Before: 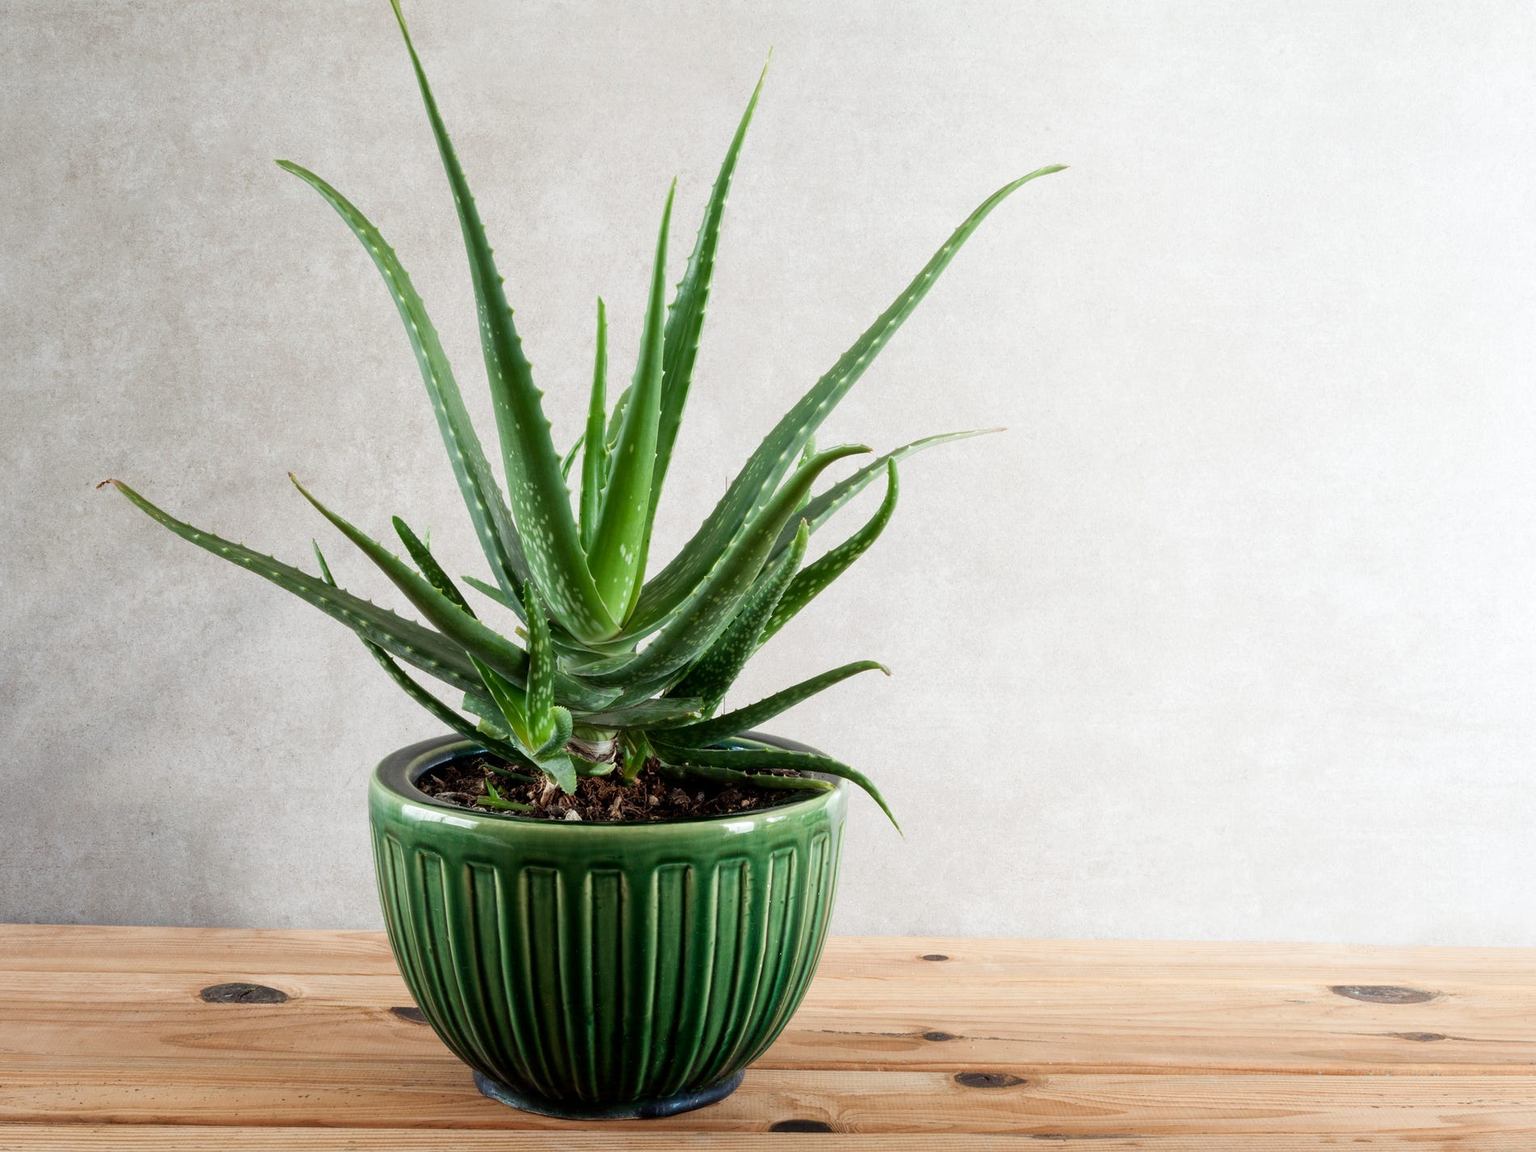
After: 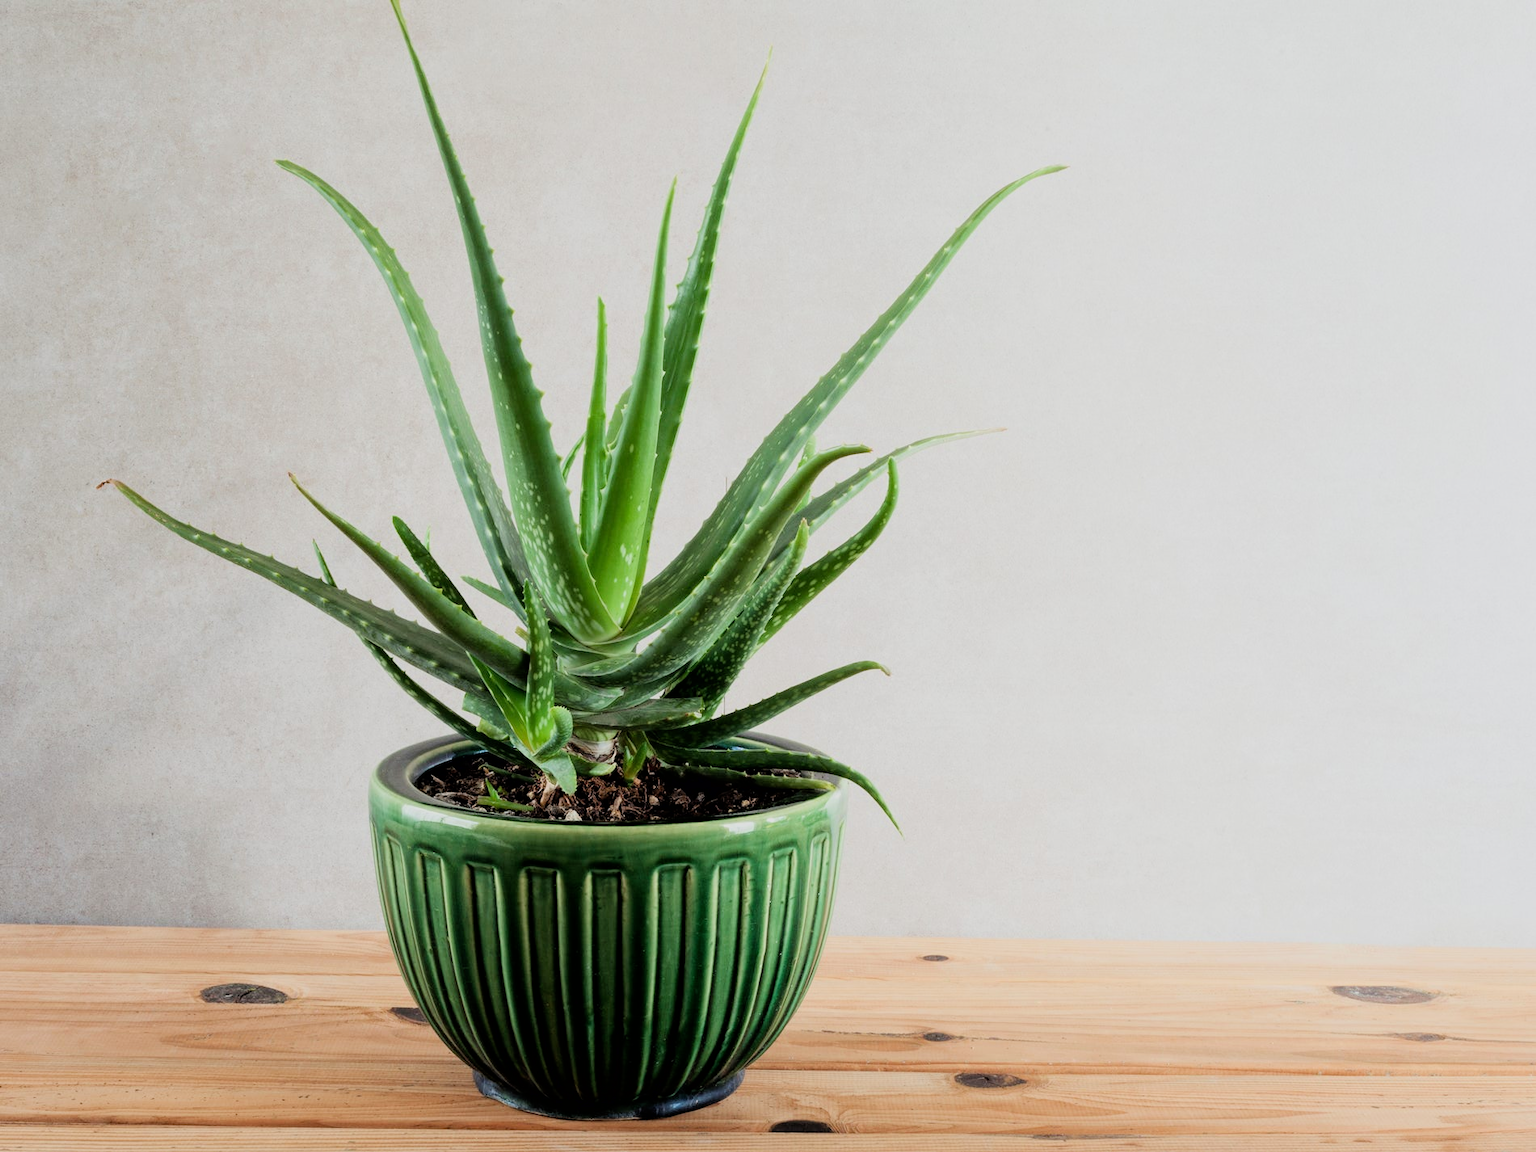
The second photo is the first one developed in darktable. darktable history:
filmic rgb: black relative exposure -7.29 EV, white relative exposure 5.1 EV, hardness 3.2, color science v6 (2022)
exposure: exposure 0.479 EV, compensate highlight preservation false
